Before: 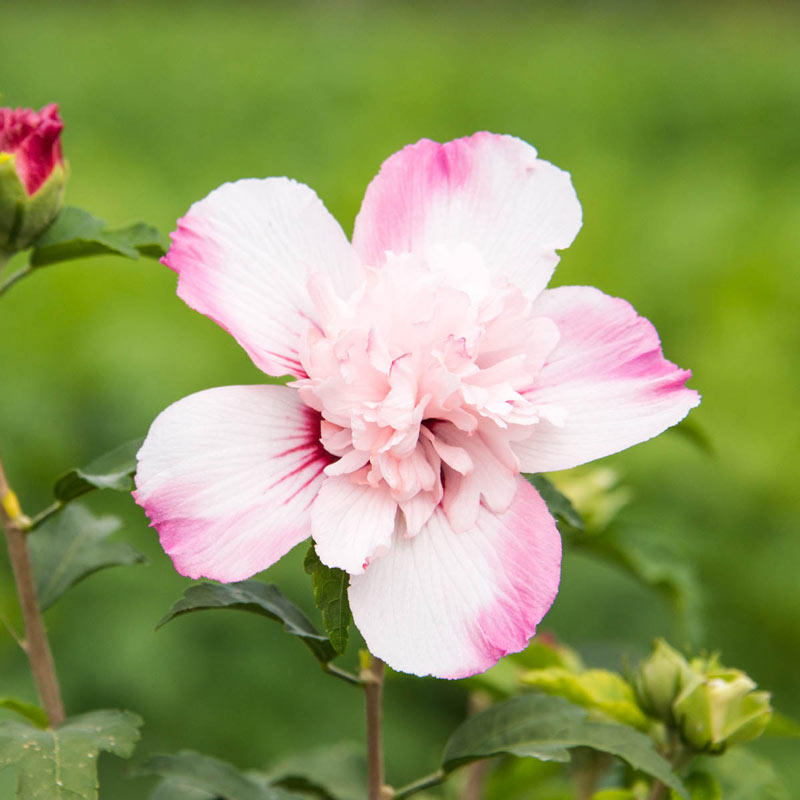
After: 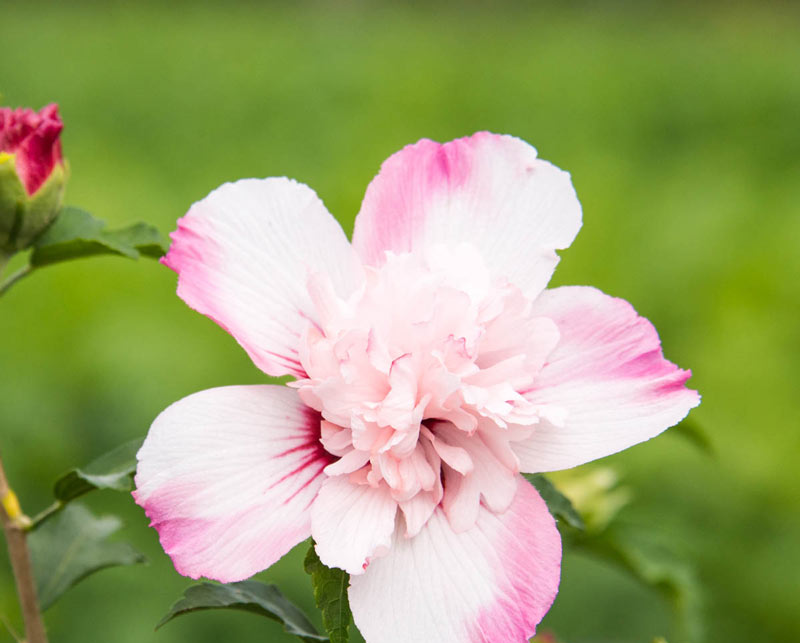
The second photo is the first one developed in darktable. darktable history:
crop: bottom 19.597%
